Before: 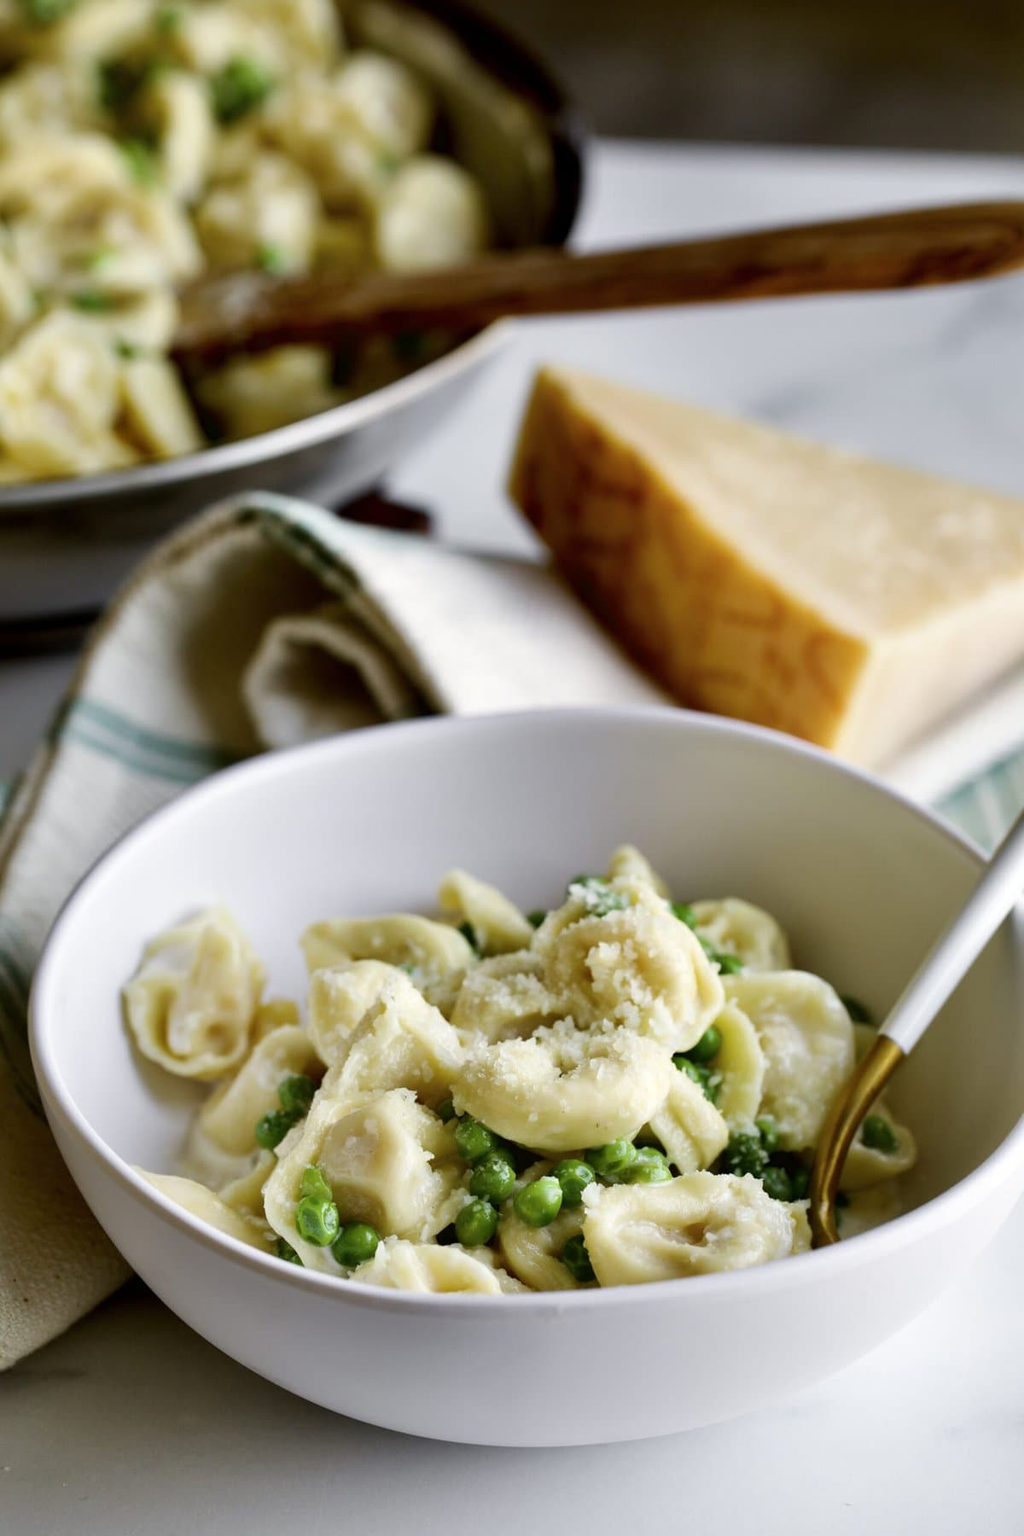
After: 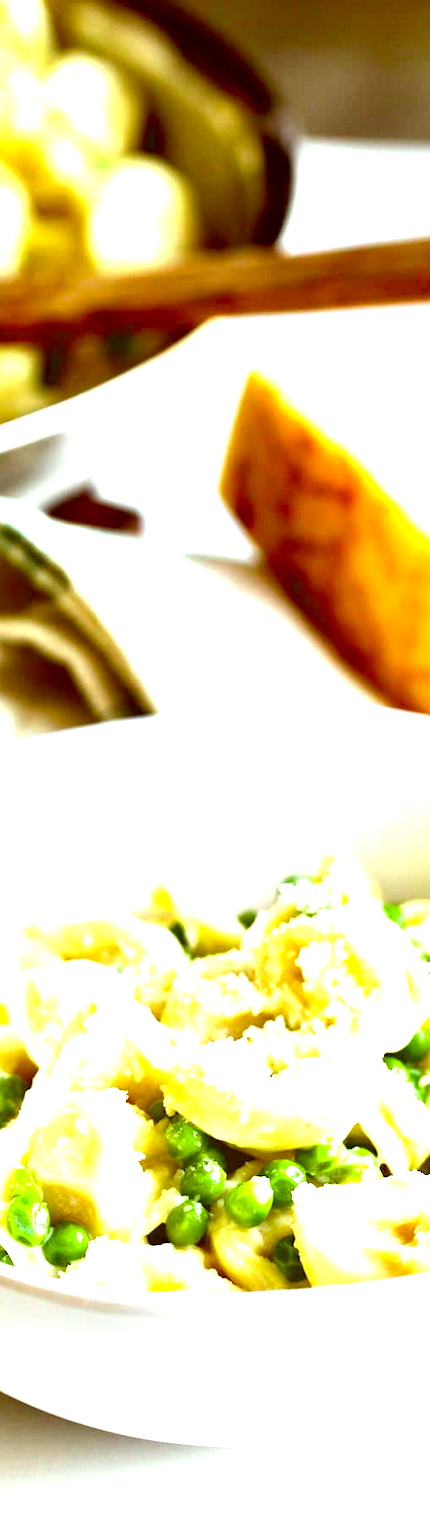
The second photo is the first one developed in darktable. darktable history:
crop: left 28.282%, right 29.602%
exposure: exposure 2.258 EV, compensate highlight preservation false
color correction: highlights a* -6.29, highlights b* 9.2, shadows a* 10.89, shadows b* 23.76
